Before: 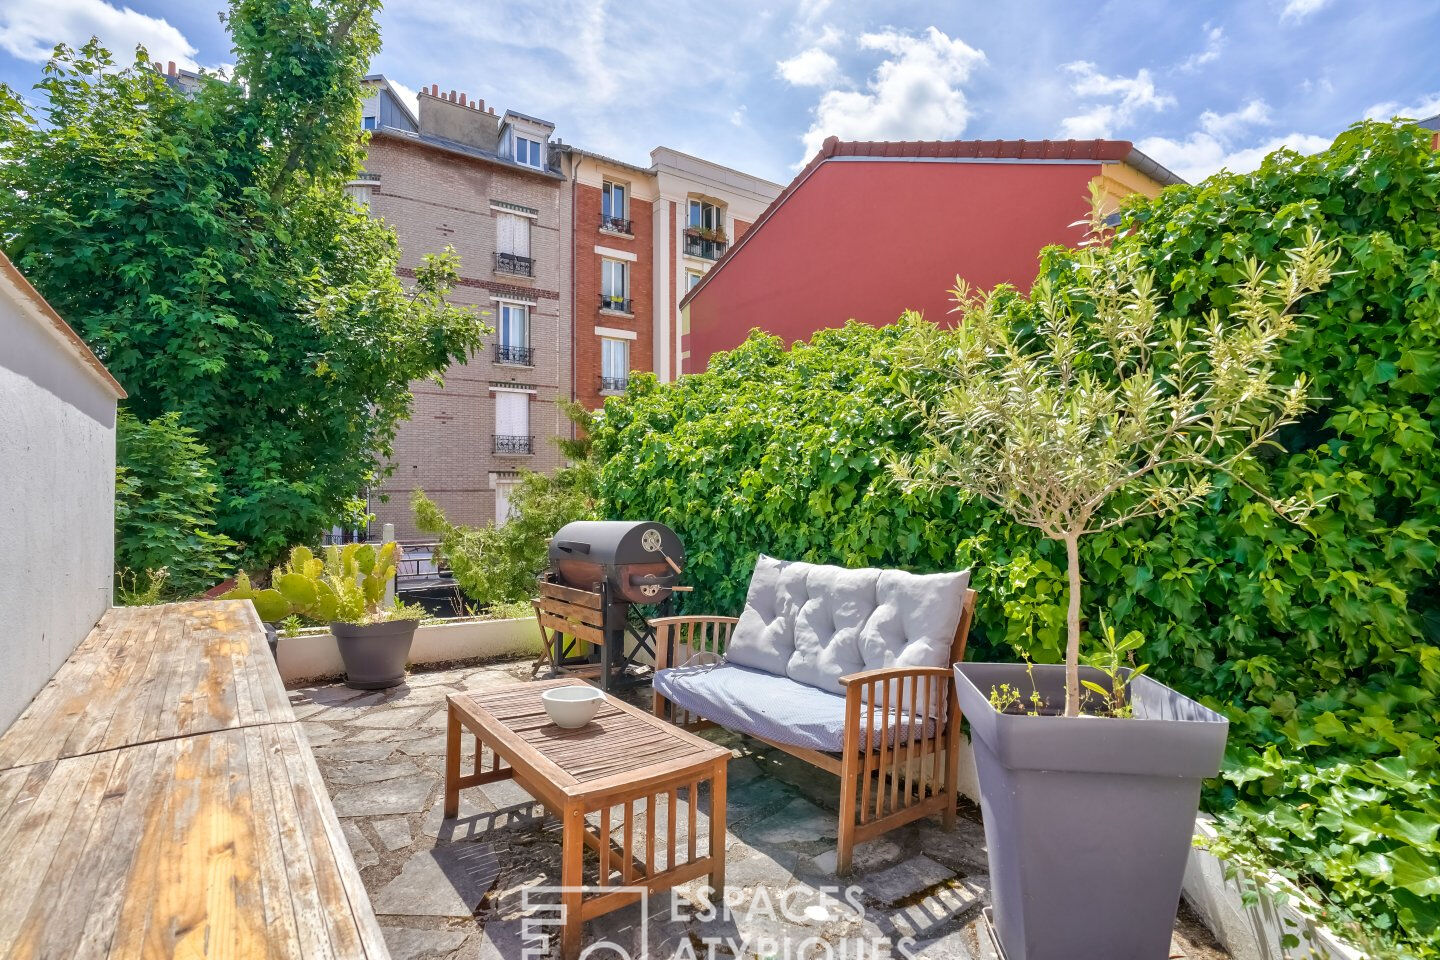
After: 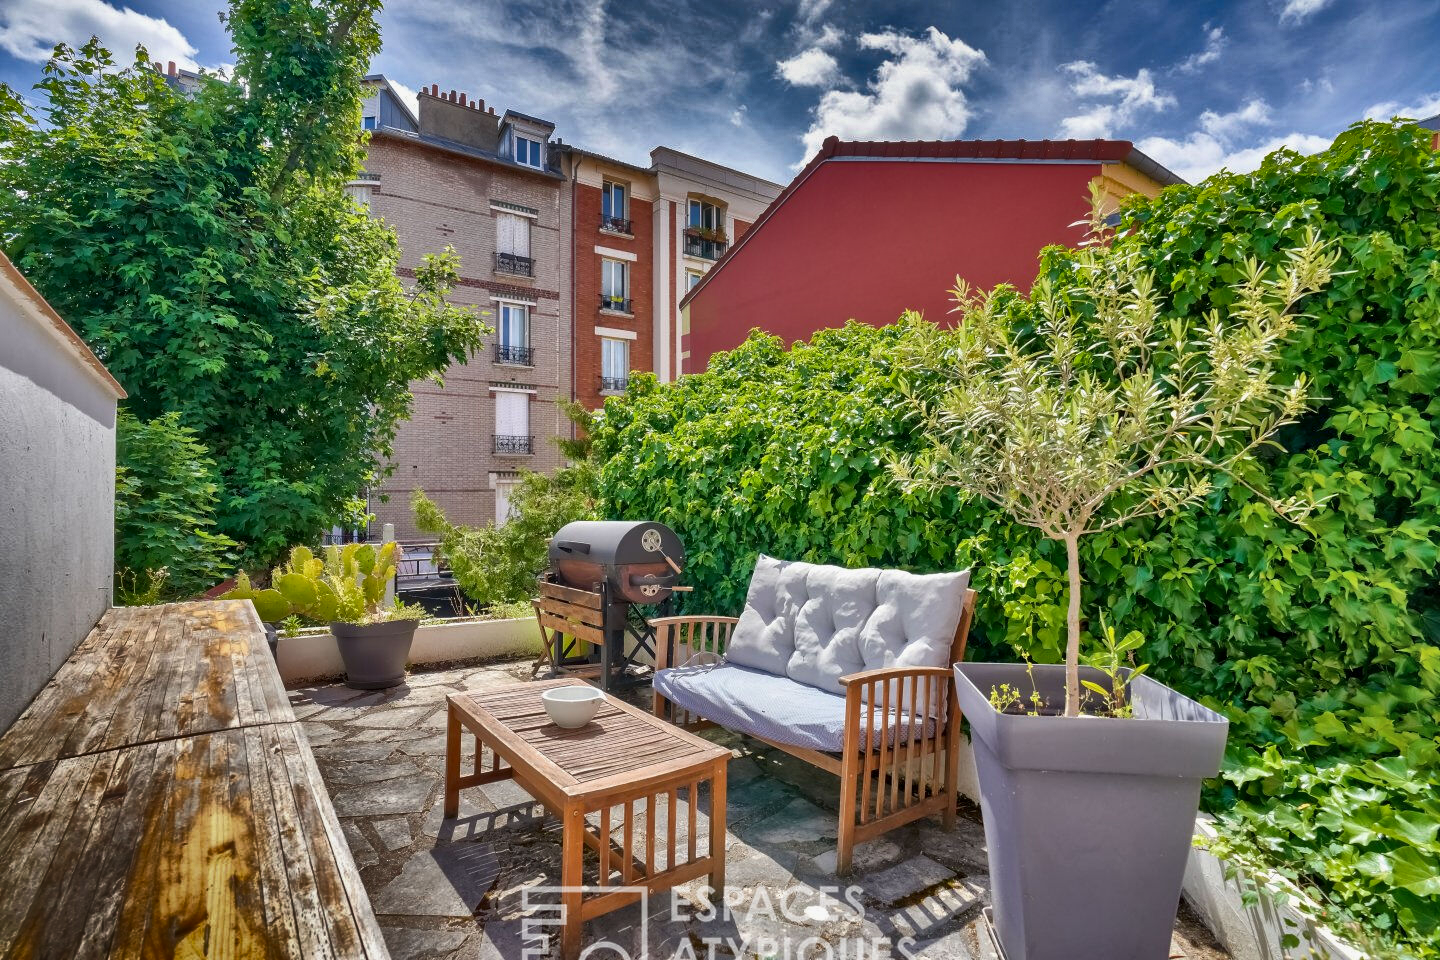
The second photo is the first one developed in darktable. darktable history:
shadows and highlights: radius 122.79, shadows 99.11, white point adjustment -3.18, highlights -99.94, soften with gaussian
local contrast: mode bilateral grid, contrast 20, coarseness 50, detail 120%, midtone range 0.2
